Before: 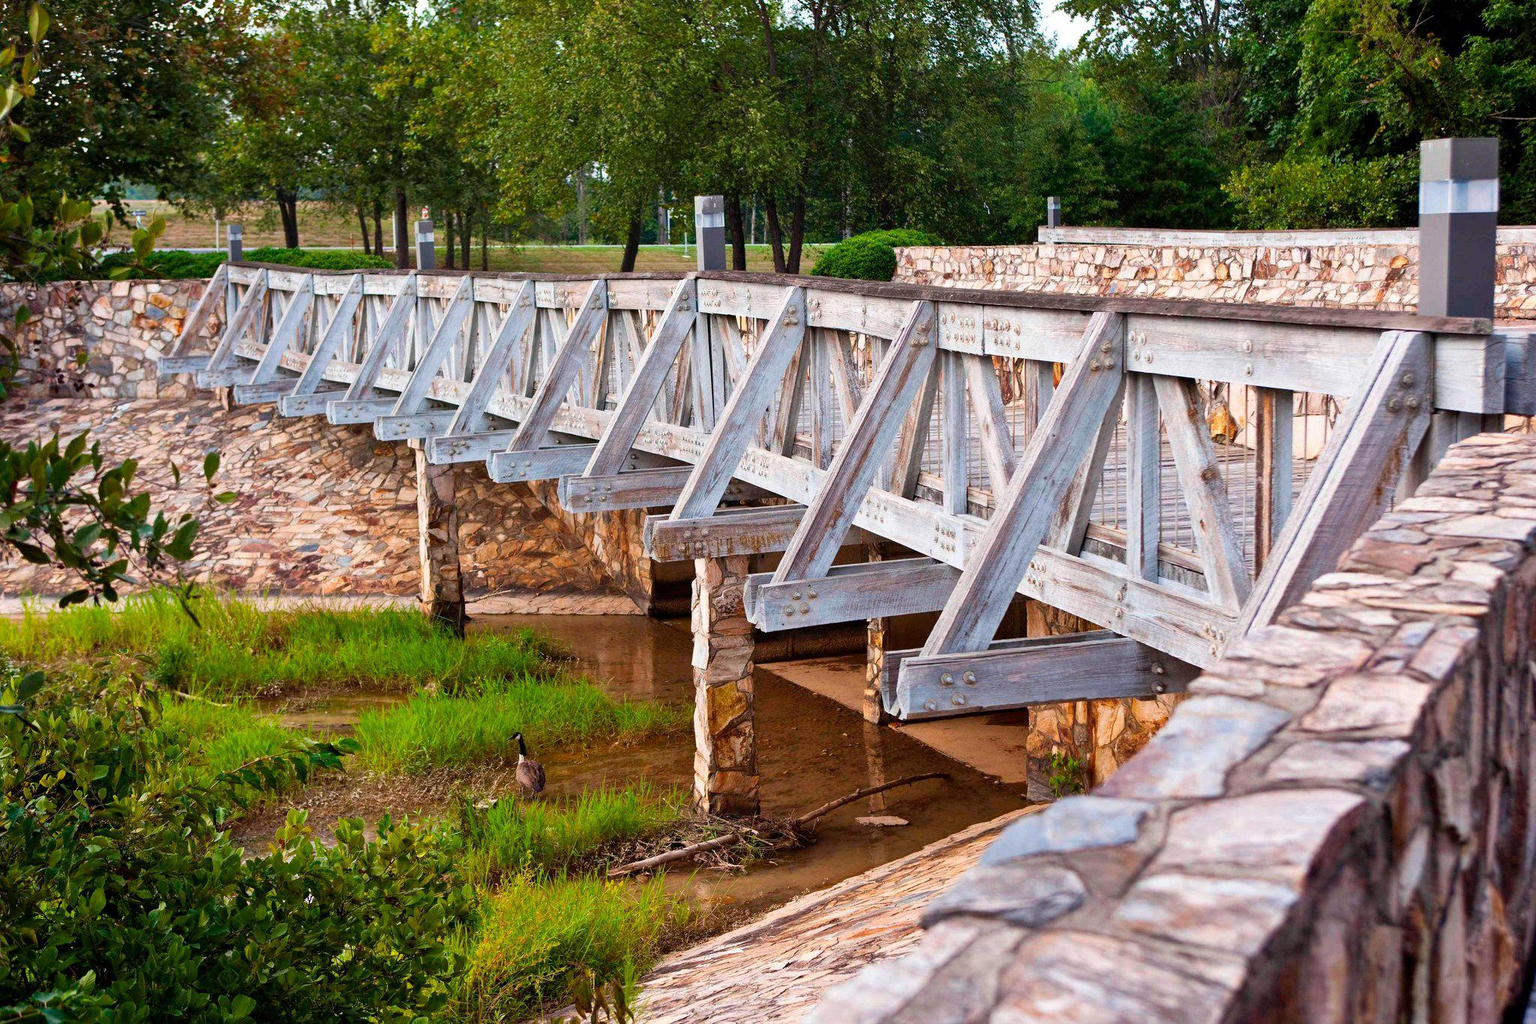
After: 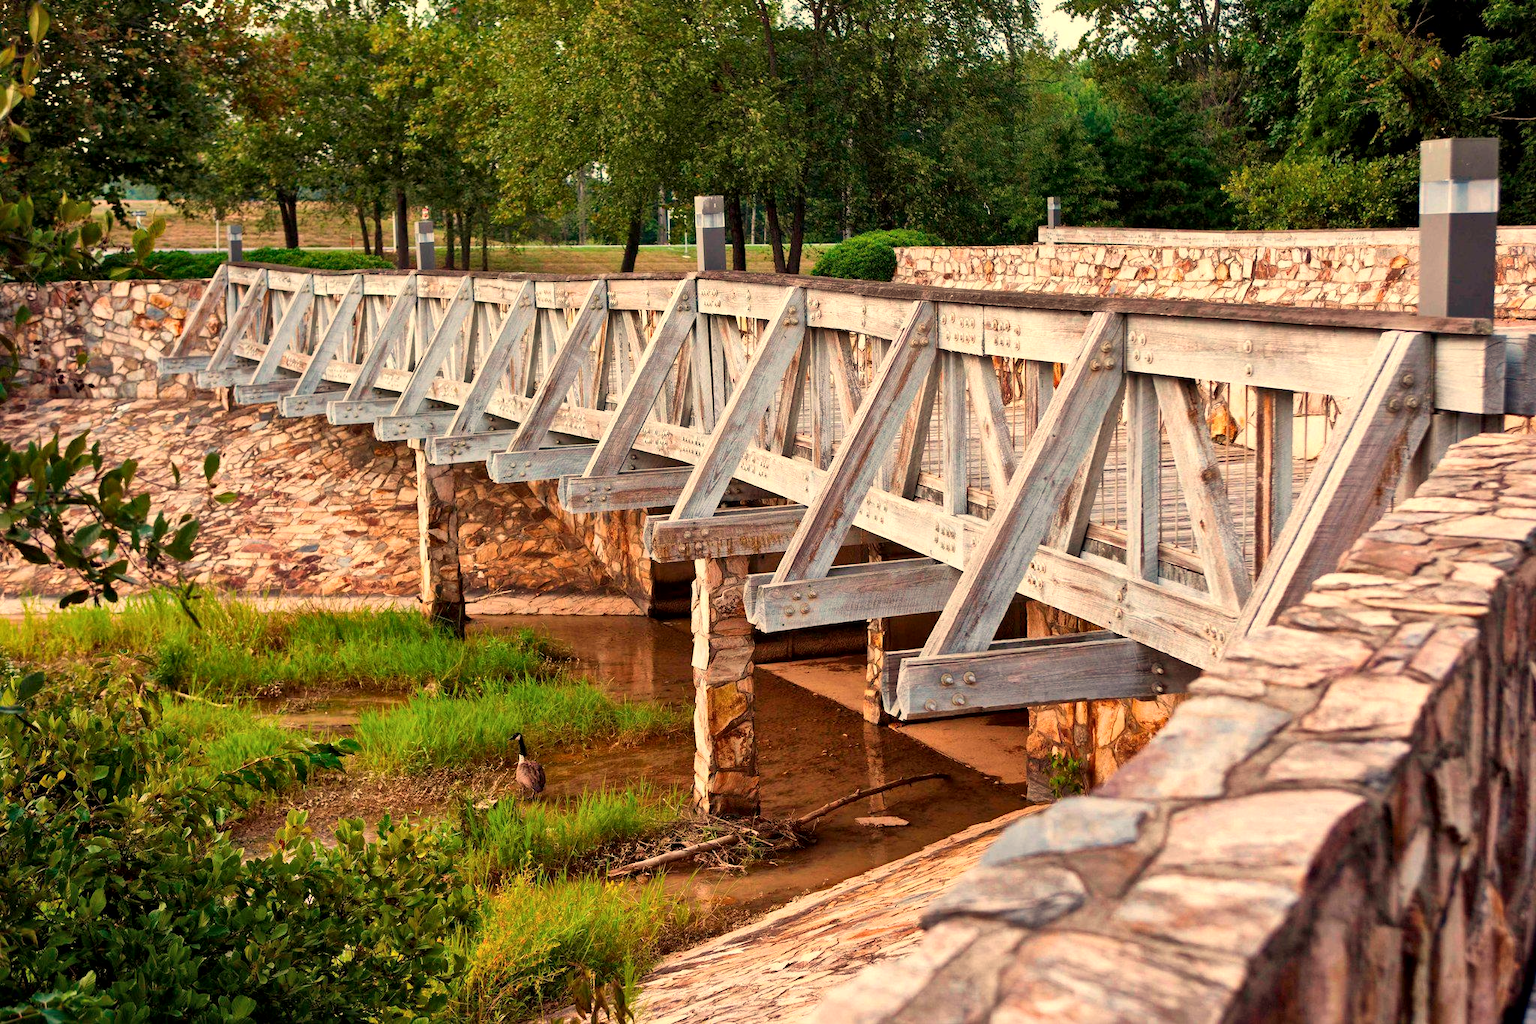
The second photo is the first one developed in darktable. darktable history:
white balance: red 1.138, green 0.996, blue 0.812
local contrast: mode bilateral grid, contrast 20, coarseness 50, detail 130%, midtone range 0.2
